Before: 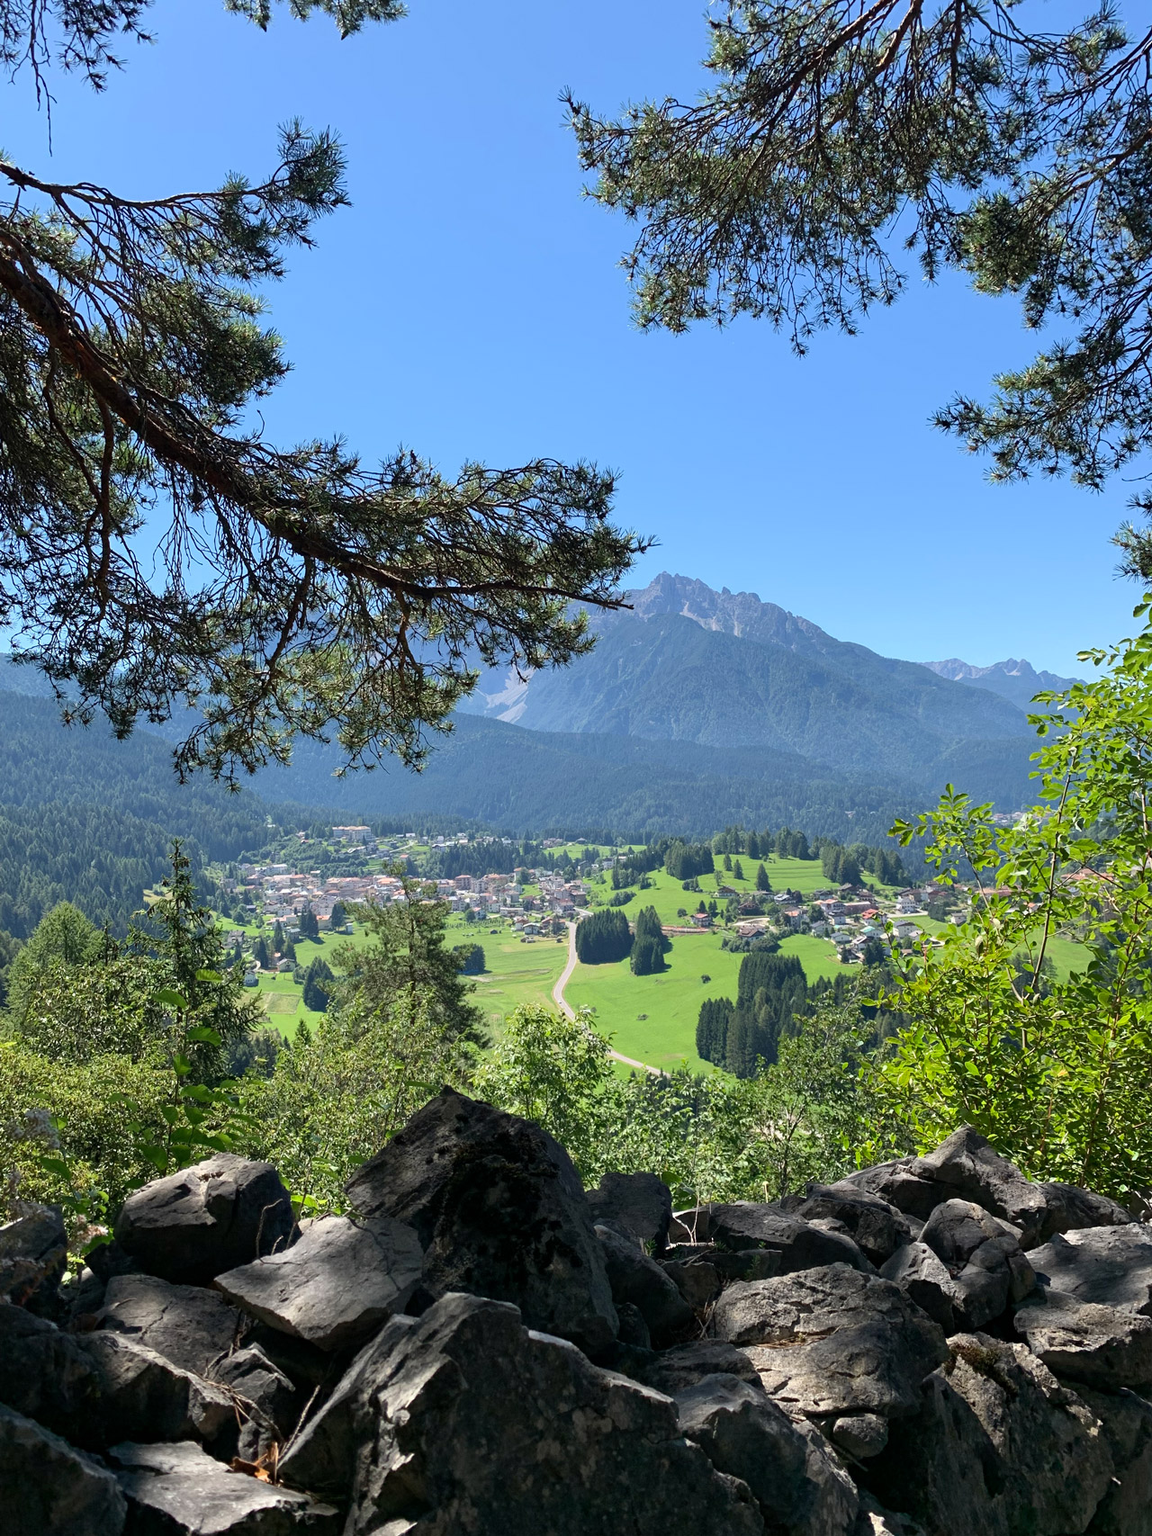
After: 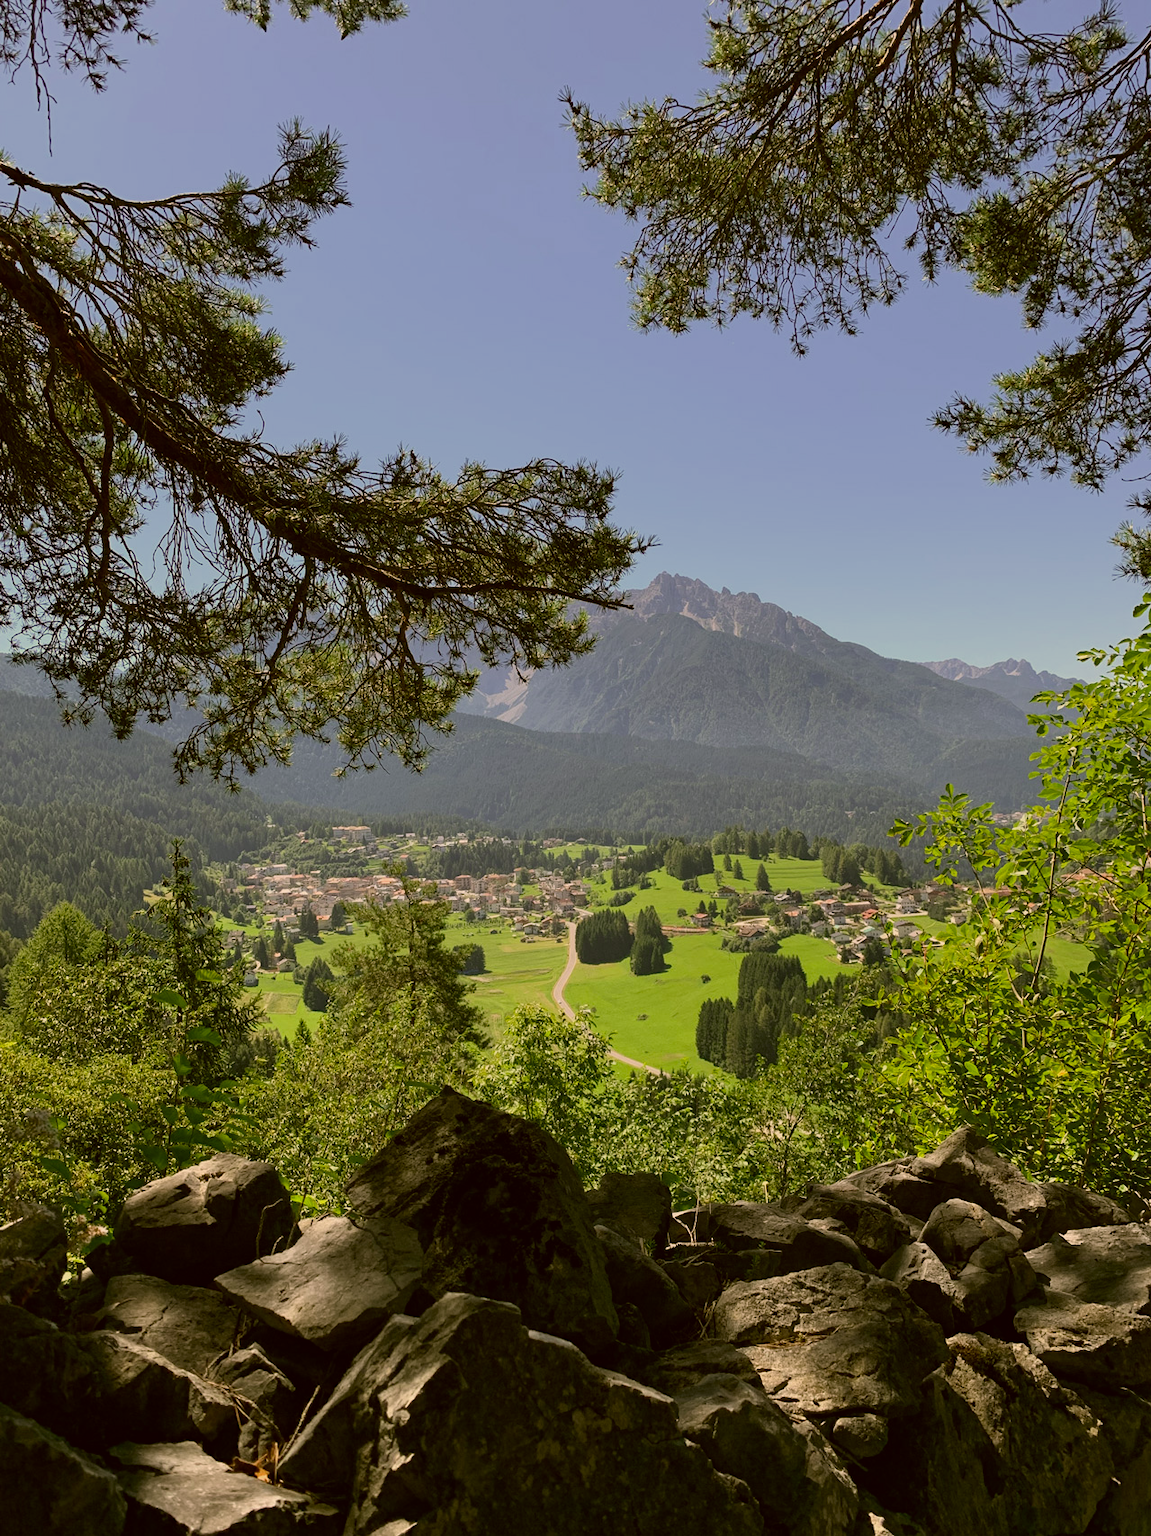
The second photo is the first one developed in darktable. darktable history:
exposure: exposure -0.462 EV, compensate highlight preservation false
color correction: highlights a* 8.98, highlights b* 15.09, shadows a* -0.49, shadows b* 26.52
